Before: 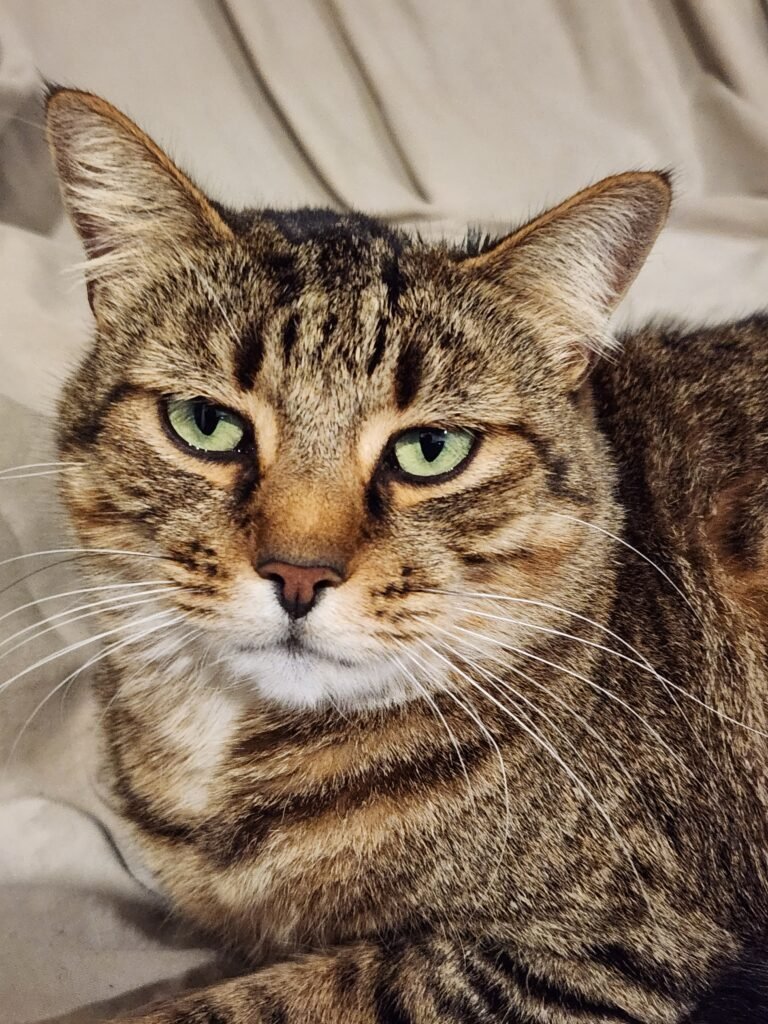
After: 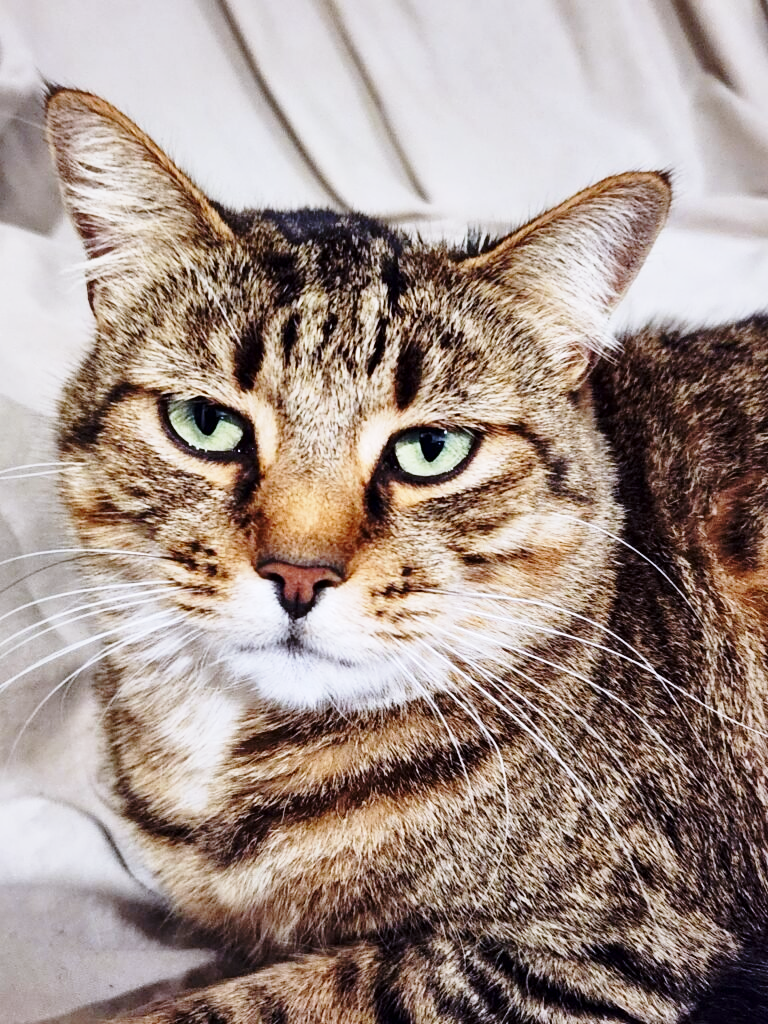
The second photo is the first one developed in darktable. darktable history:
base curve: curves: ch0 [(0, 0) (0.028, 0.03) (0.121, 0.232) (0.46, 0.748) (0.859, 0.968) (1, 1)], preserve colors none
shadows and highlights: shadows 37.27, highlights -28.18, soften with gaussian
color balance: mode lift, gamma, gain (sRGB), lift [0.97, 1, 1, 1], gamma [1.03, 1, 1, 1]
color calibration: illuminant as shot in camera, x 0.37, y 0.382, temperature 4313.32 K
